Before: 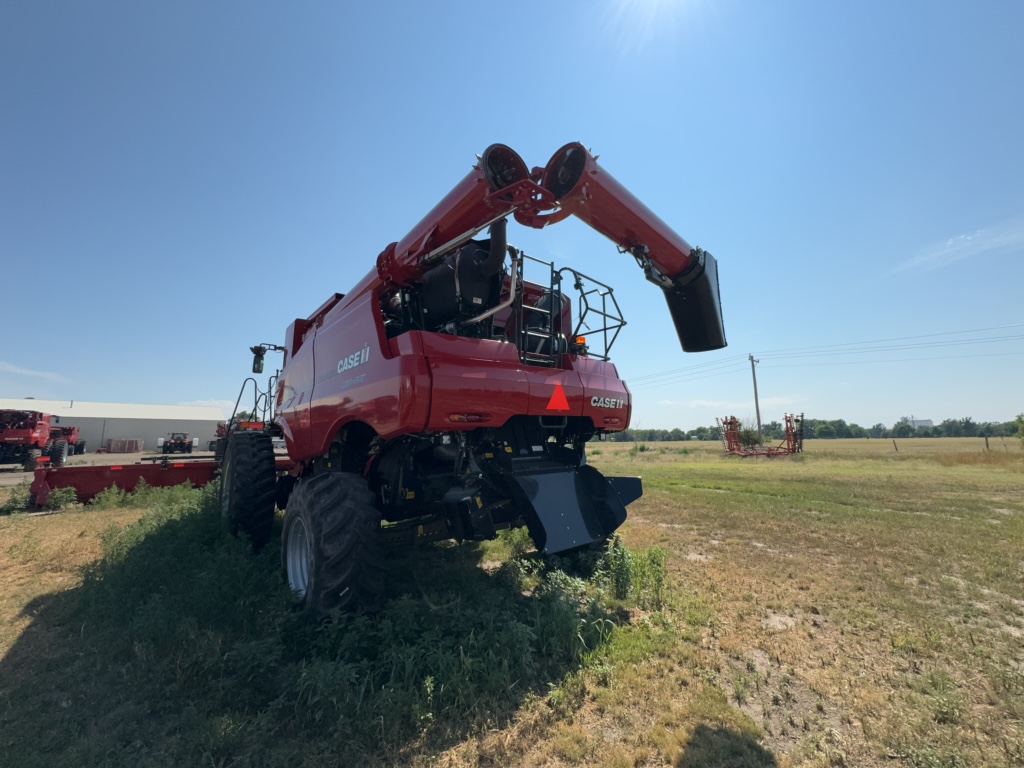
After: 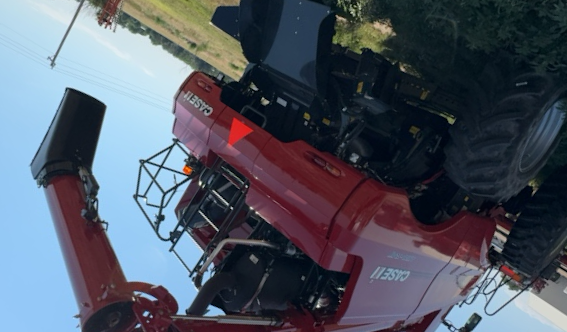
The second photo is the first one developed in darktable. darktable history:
crop and rotate: angle 147.78°, left 9.161%, top 15.573%, right 4.555%, bottom 17.053%
